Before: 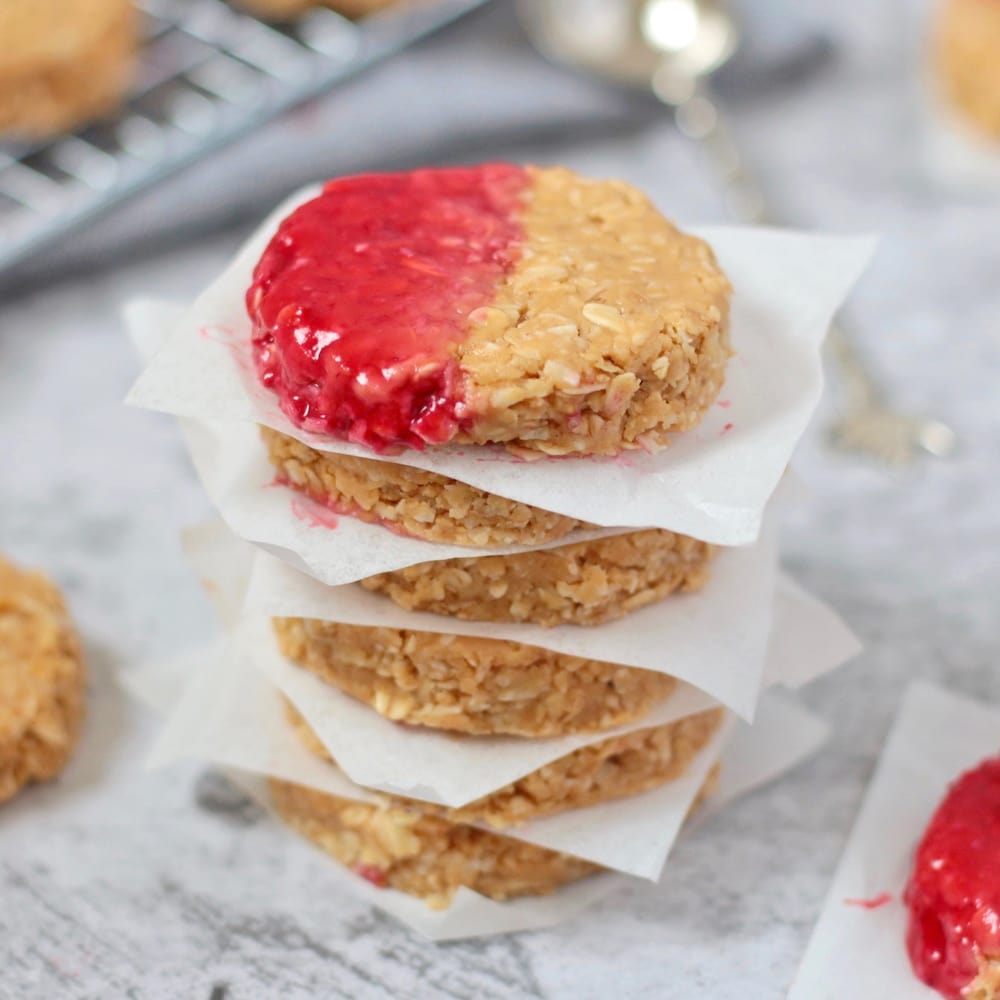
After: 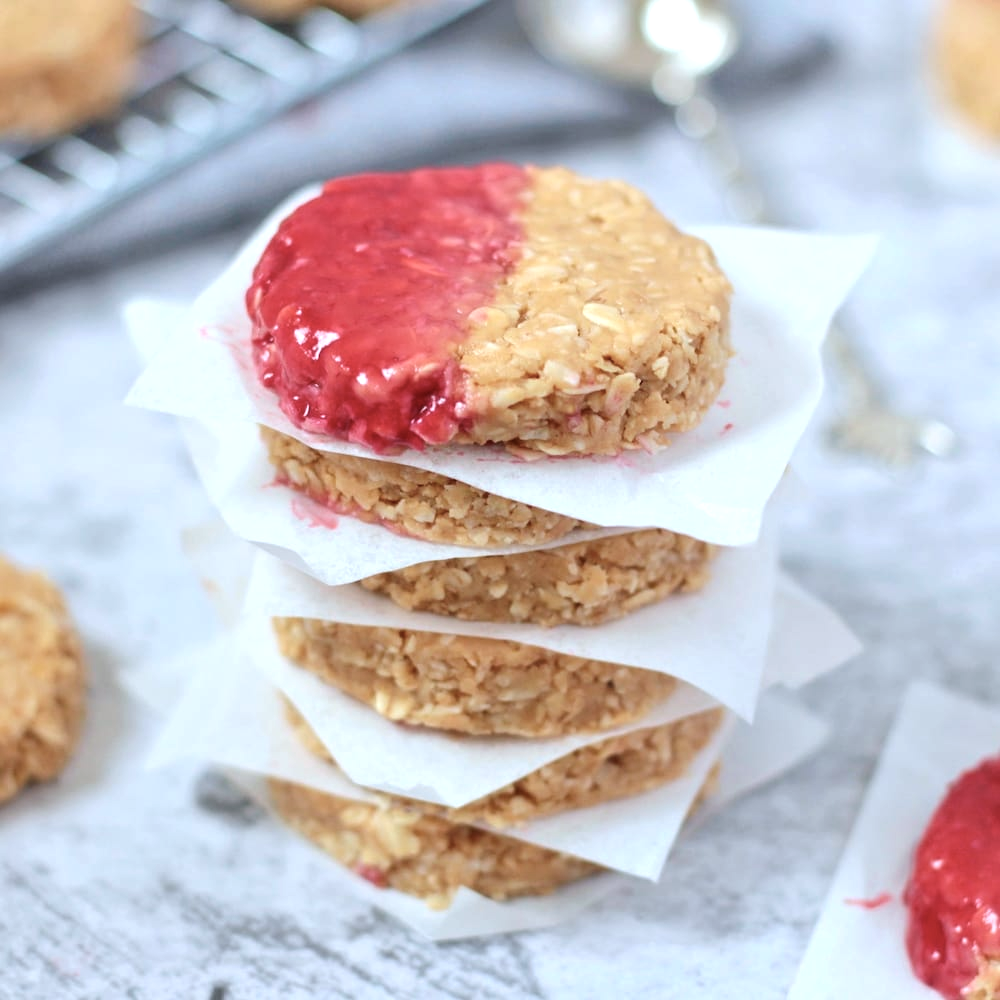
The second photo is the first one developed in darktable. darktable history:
tone equalizer: -8 EV -0.443 EV, -7 EV -0.393 EV, -6 EV -0.337 EV, -5 EV -0.222 EV, -3 EV 0.237 EV, -2 EV 0.326 EV, -1 EV 0.397 EV, +0 EV 0.403 EV, edges refinement/feathering 500, mask exposure compensation -1.25 EV, preserve details no
color calibration: illuminant custom, x 0.368, y 0.373, temperature 4336.41 K, gamut compression 2.98
